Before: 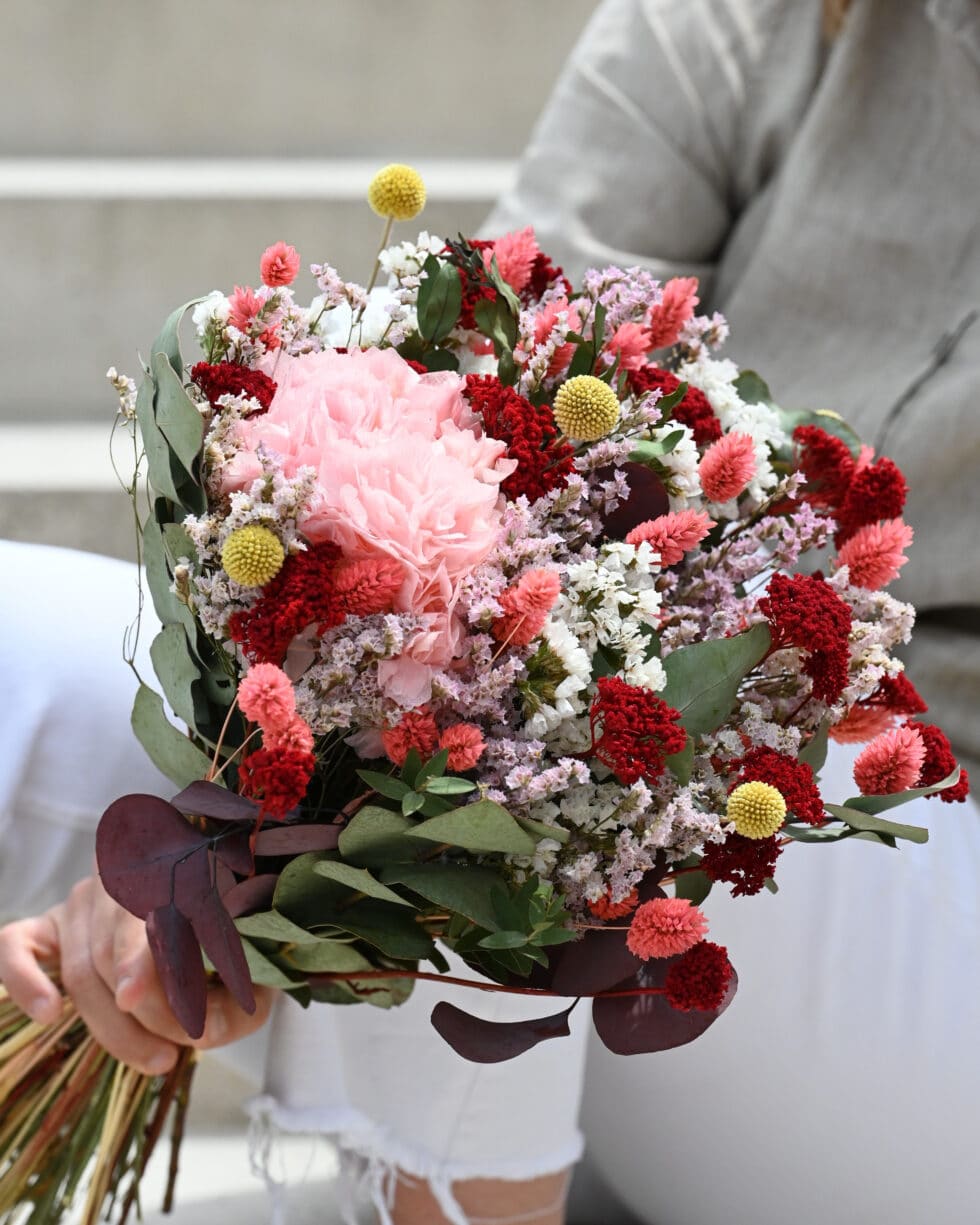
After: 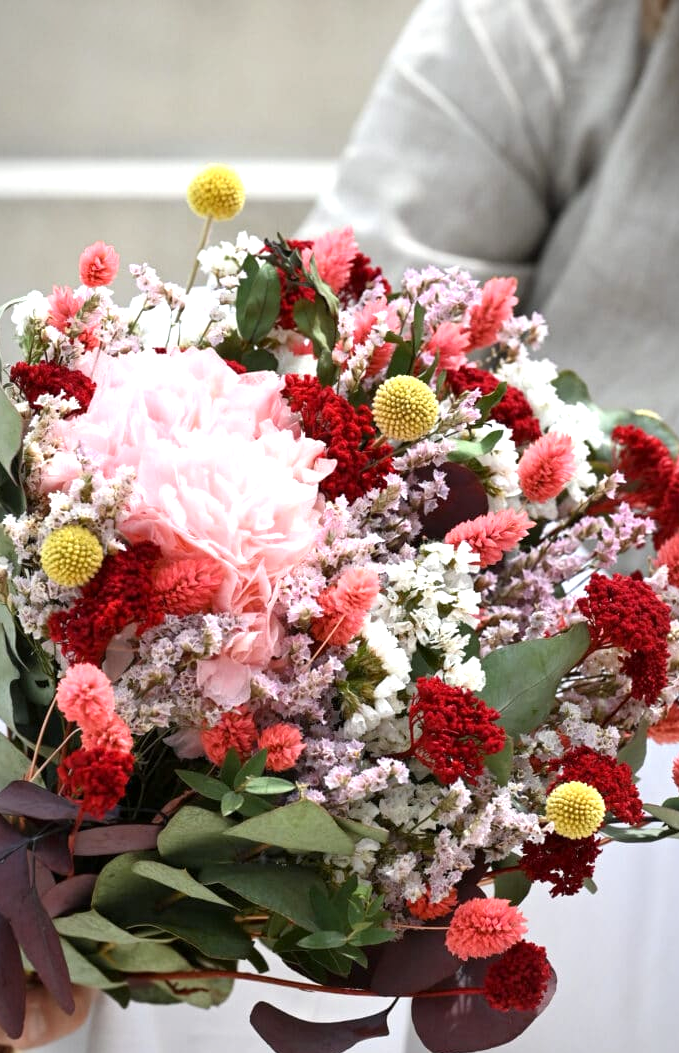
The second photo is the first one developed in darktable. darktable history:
exposure: black level correction 0.001, exposure 0.5 EV, compensate exposure bias true, compensate highlight preservation false
vignetting: fall-off start 97%, fall-off radius 100%, width/height ratio 0.609, unbound false
crop: left 18.479%, right 12.2%, bottom 13.971%
